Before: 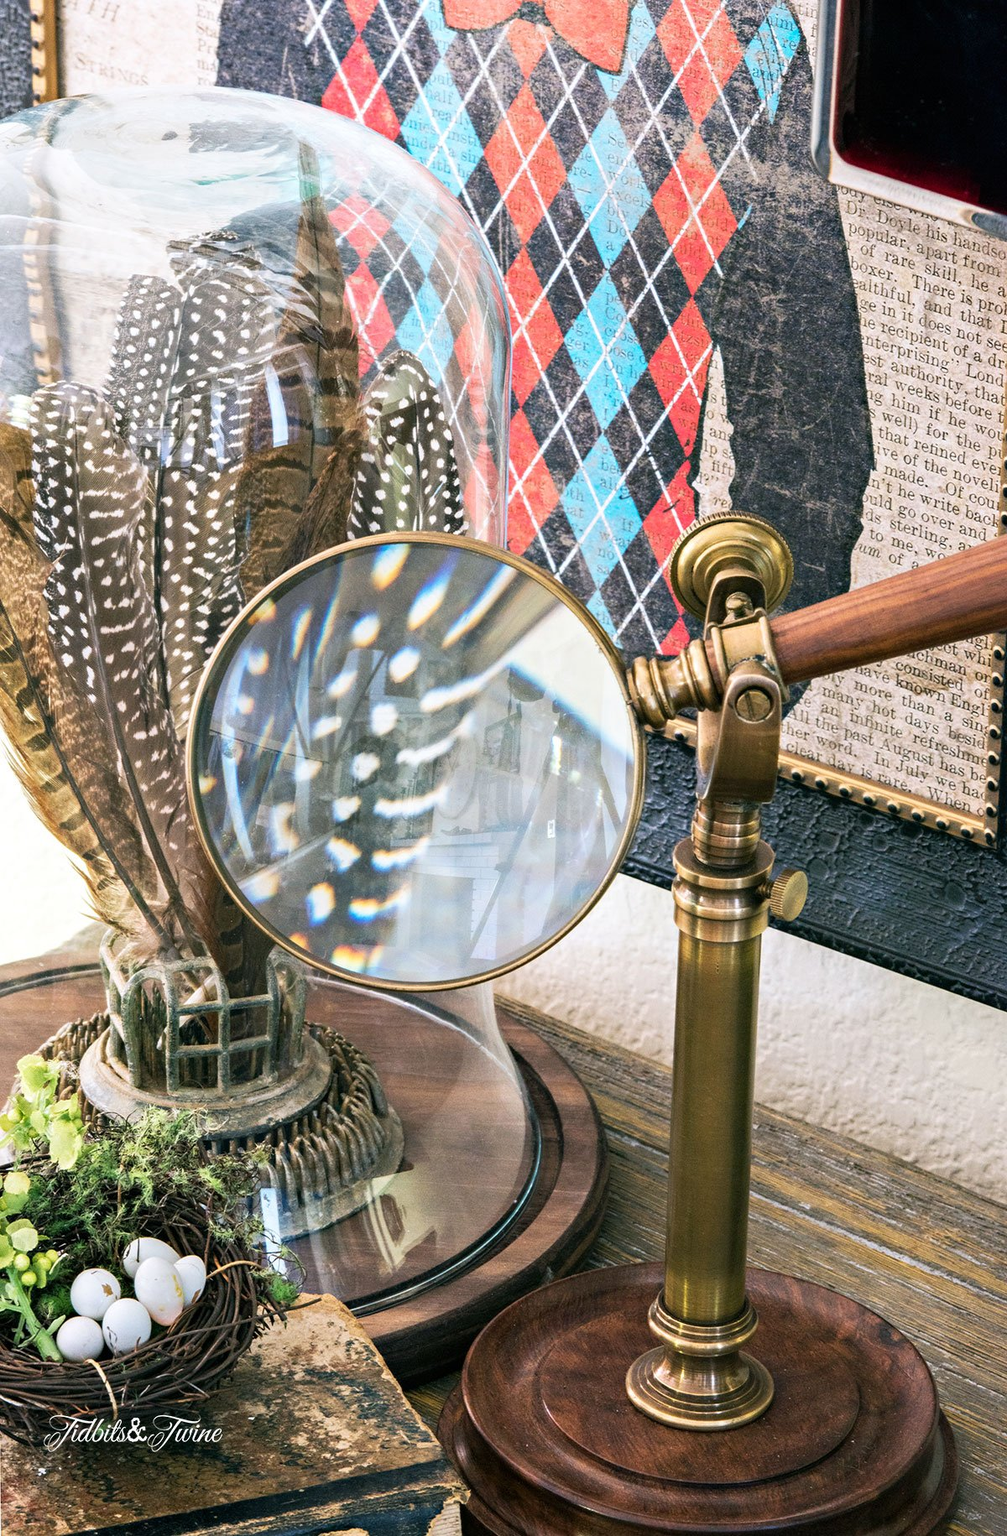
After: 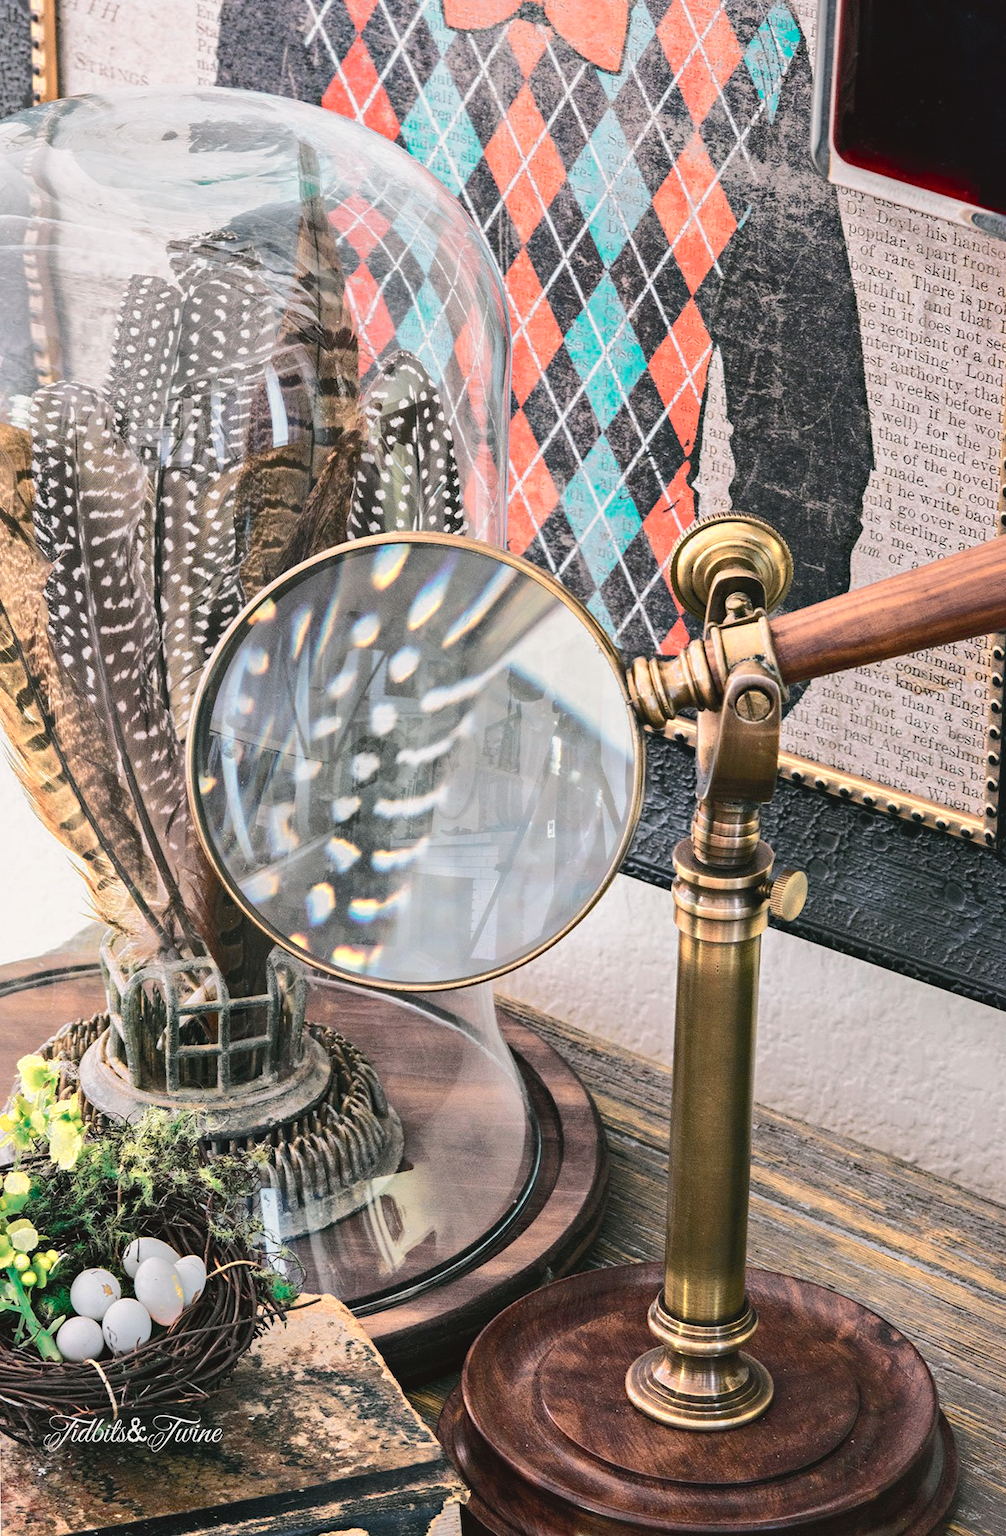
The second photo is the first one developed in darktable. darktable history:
shadows and highlights: on, module defaults
tone curve: curves: ch0 [(0, 0.032) (0.094, 0.08) (0.265, 0.208) (0.41, 0.417) (0.485, 0.524) (0.638, 0.673) (0.845, 0.828) (0.994, 0.964)]; ch1 [(0, 0) (0.161, 0.092) (0.37, 0.302) (0.437, 0.456) (0.469, 0.482) (0.498, 0.504) (0.576, 0.583) (0.644, 0.638) (0.725, 0.765) (1, 1)]; ch2 [(0, 0) (0.352, 0.403) (0.45, 0.469) (0.502, 0.504) (0.54, 0.521) (0.589, 0.576) (1, 1)], color space Lab, independent channels, preserve colors none
color zones: curves: ch0 [(0.018, 0.548) (0.224, 0.64) (0.425, 0.447) (0.675, 0.575) (0.732, 0.579)]; ch1 [(0.066, 0.487) (0.25, 0.5) (0.404, 0.43) (0.75, 0.421) (0.956, 0.421)]; ch2 [(0.044, 0.561) (0.215, 0.465) (0.399, 0.544) (0.465, 0.548) (0.614, 0.447) (0.724, 0.43) (0.882, 0.623) (0.956, 0.632)]
